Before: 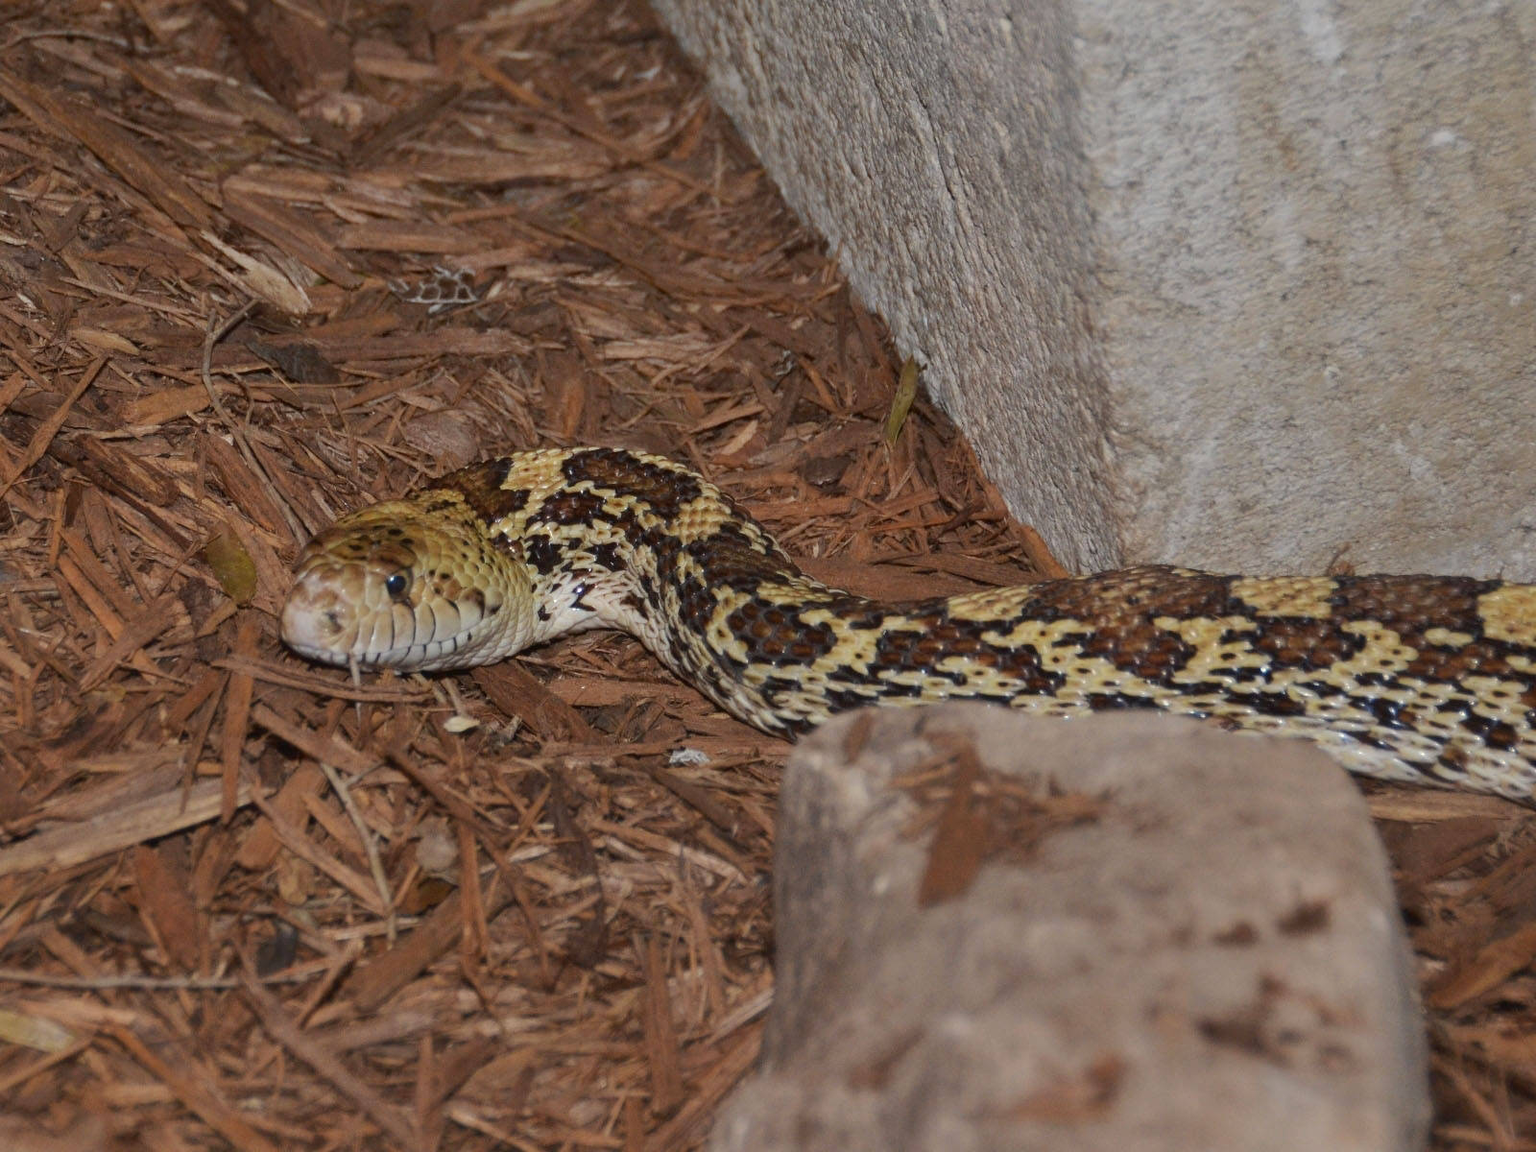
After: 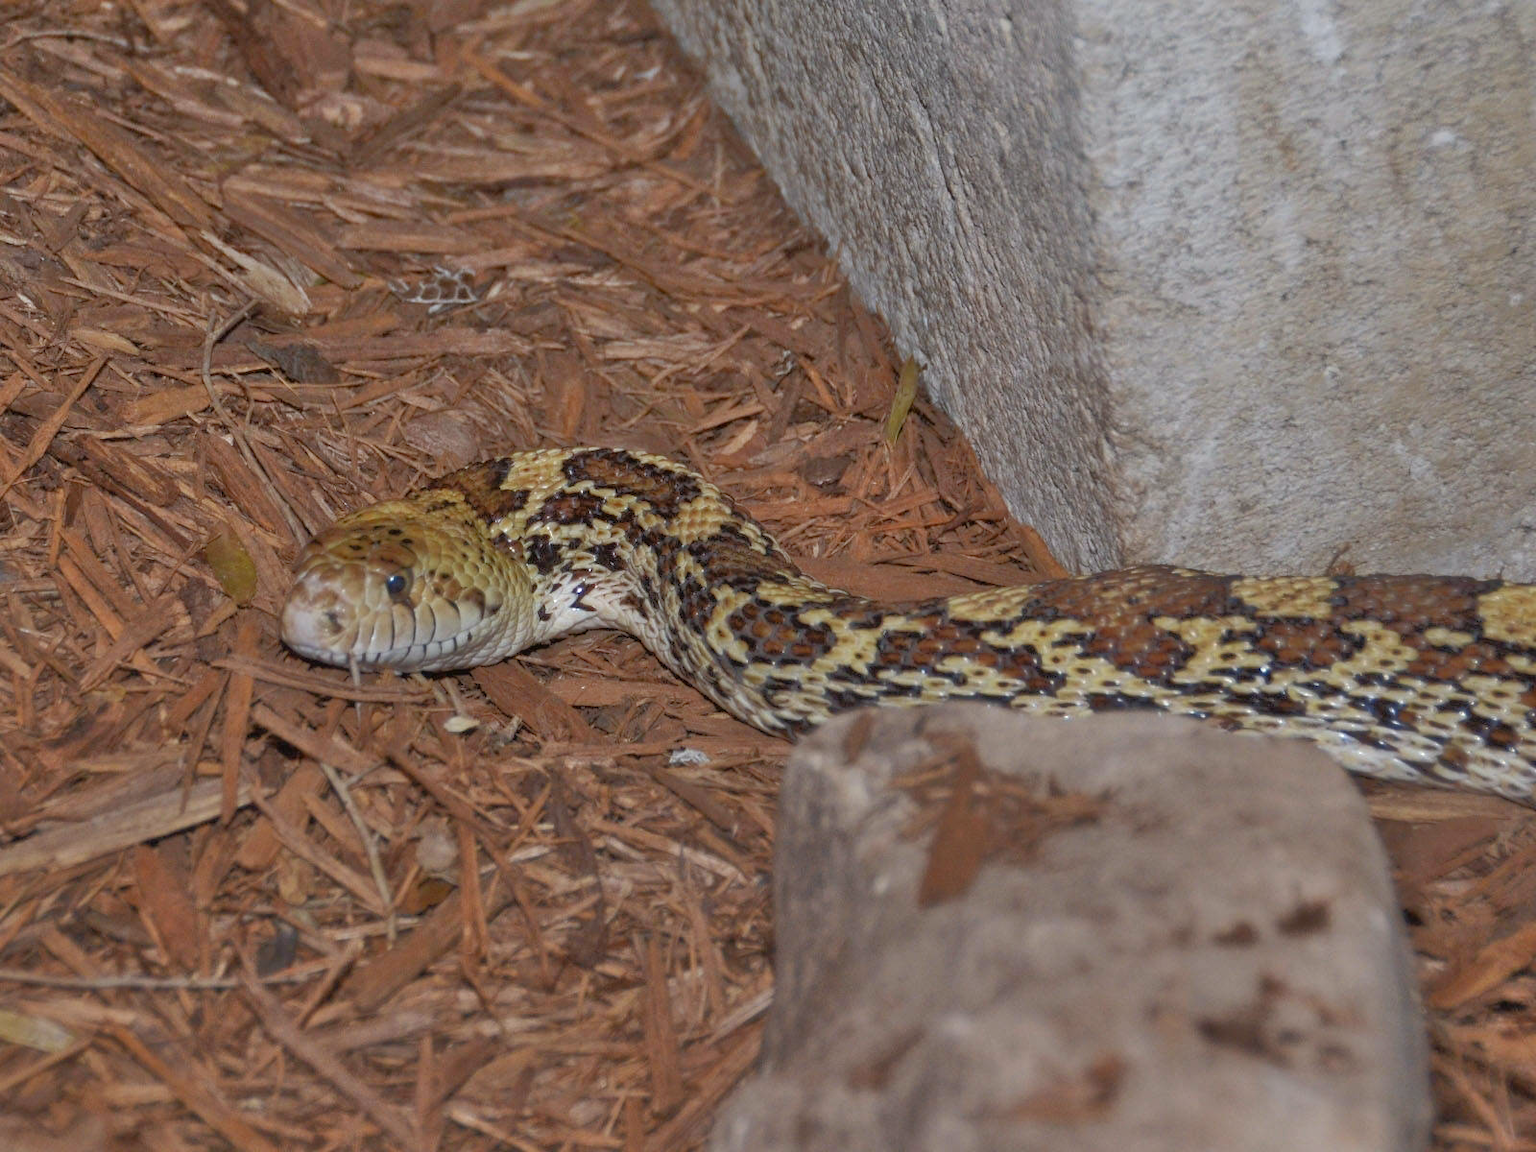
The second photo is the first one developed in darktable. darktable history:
tone equalizer: -8 EV -0.528 EV, -7 EV -0.319 EV, -6 EV -0.083 EV, -5 EV 0.413 EV, -4 EV 0.985 EV, -3 EV 0.791 EV, -2 EV -0.01 EV, -1 EV 0.14 EV, +0 EV -0.012 EV, smoothing 1
white balance: red 0.976, blue 1.04
